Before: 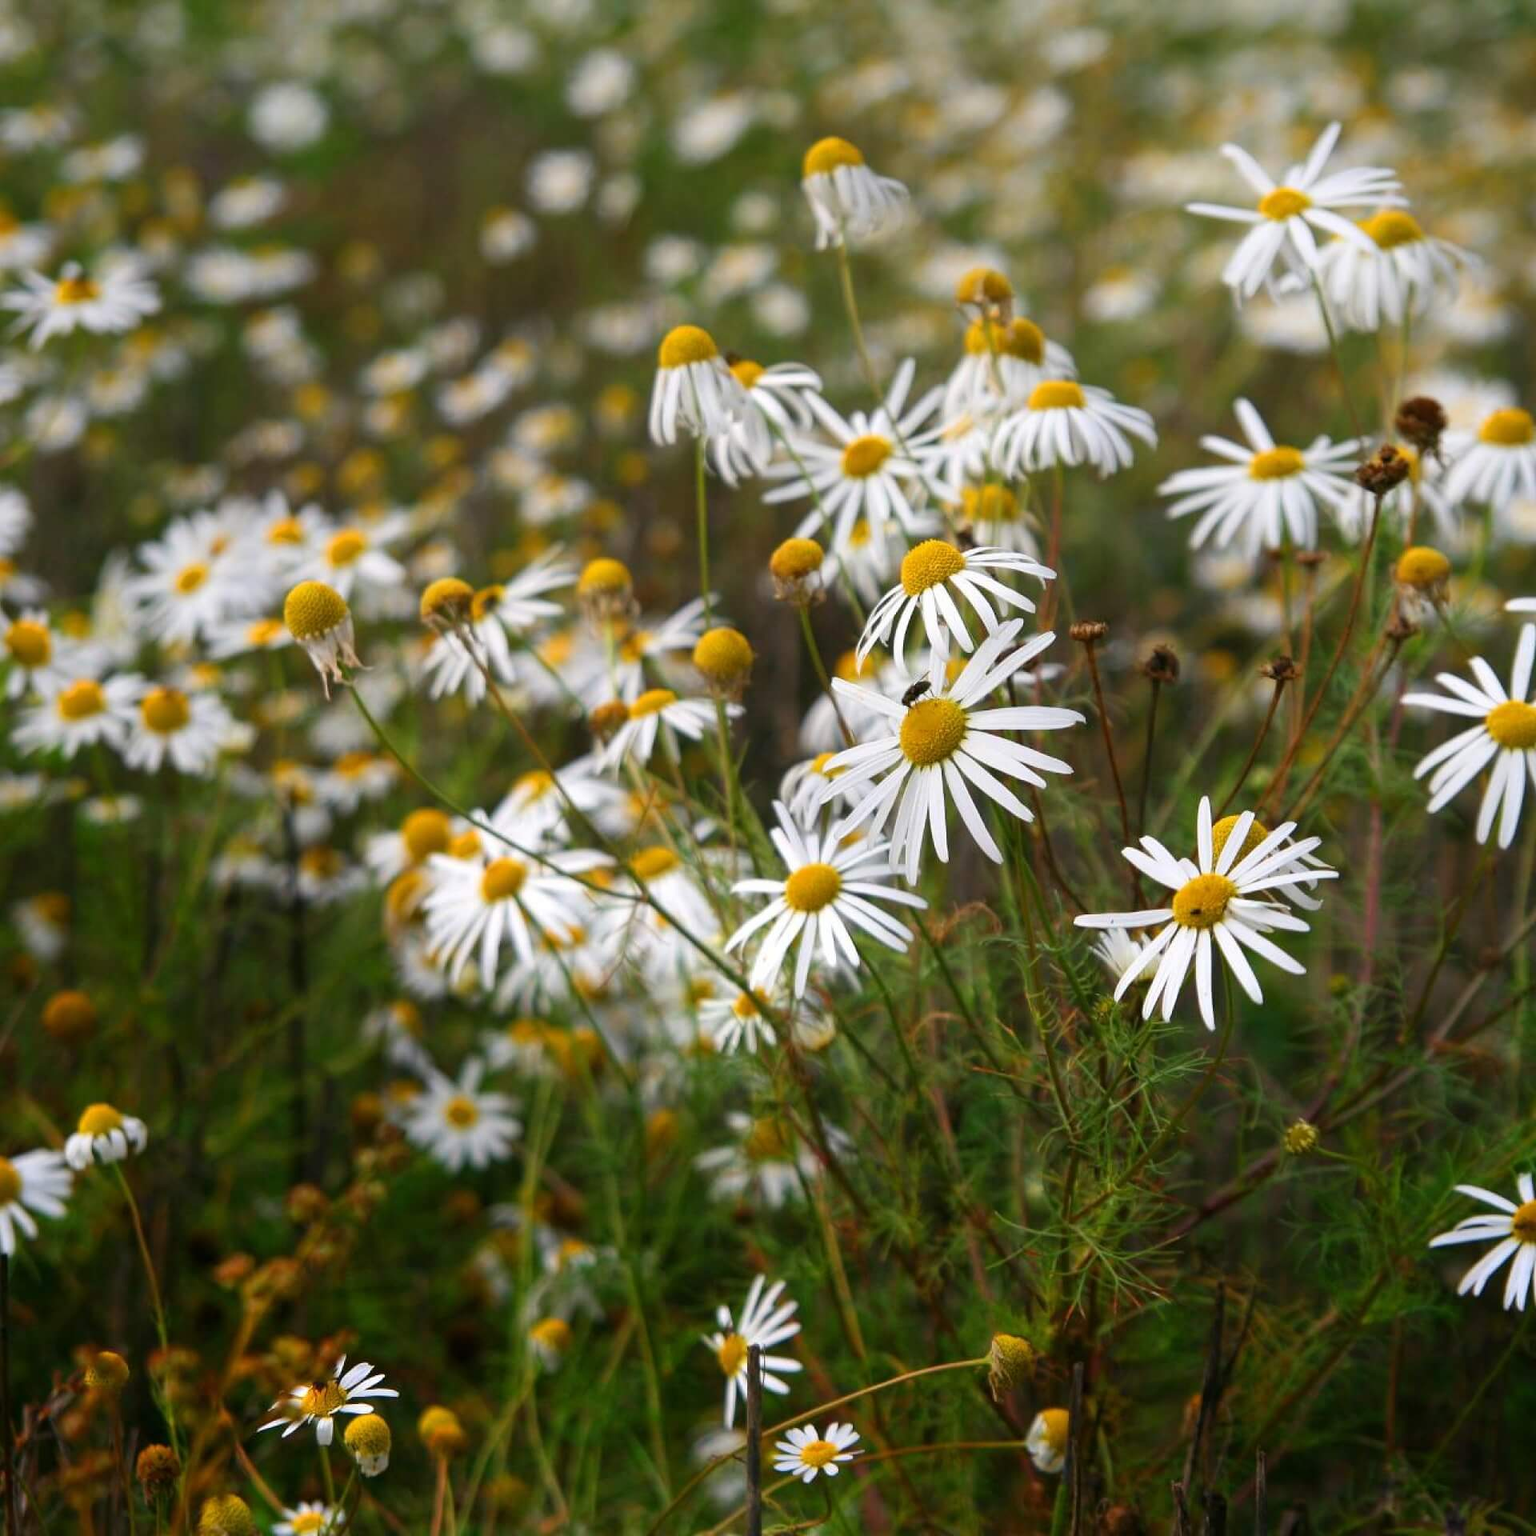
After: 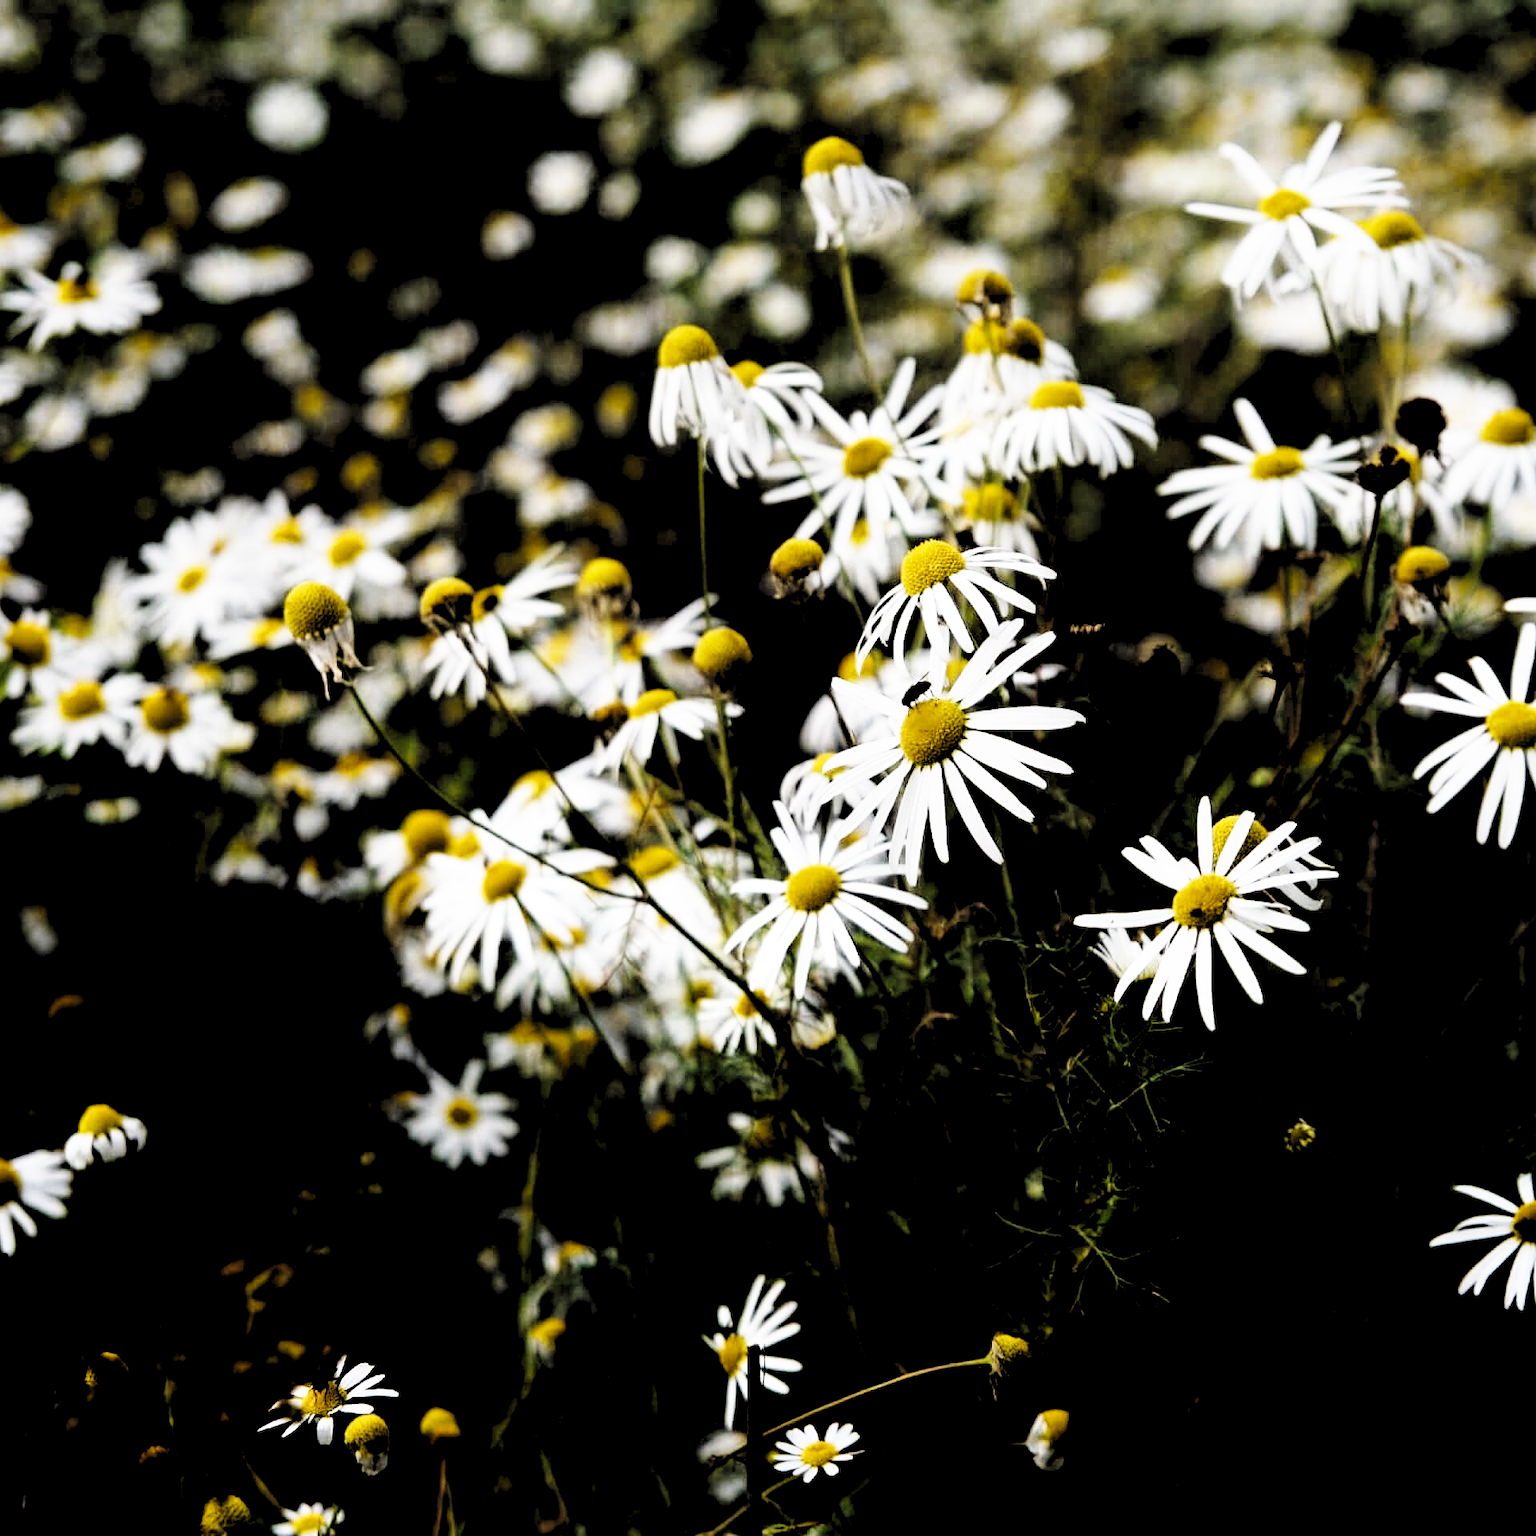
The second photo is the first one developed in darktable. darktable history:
levels: levels [0.514, 0.759, 1]
base curve: curves: ch0 [(0, 0) (0.007, 0.004) (0.027, 0.03) (0.046, 0.07) (0.207, 0.54) (0.442, 0.872) (0.673, 0.972) (1, 1)], preserve colors none
